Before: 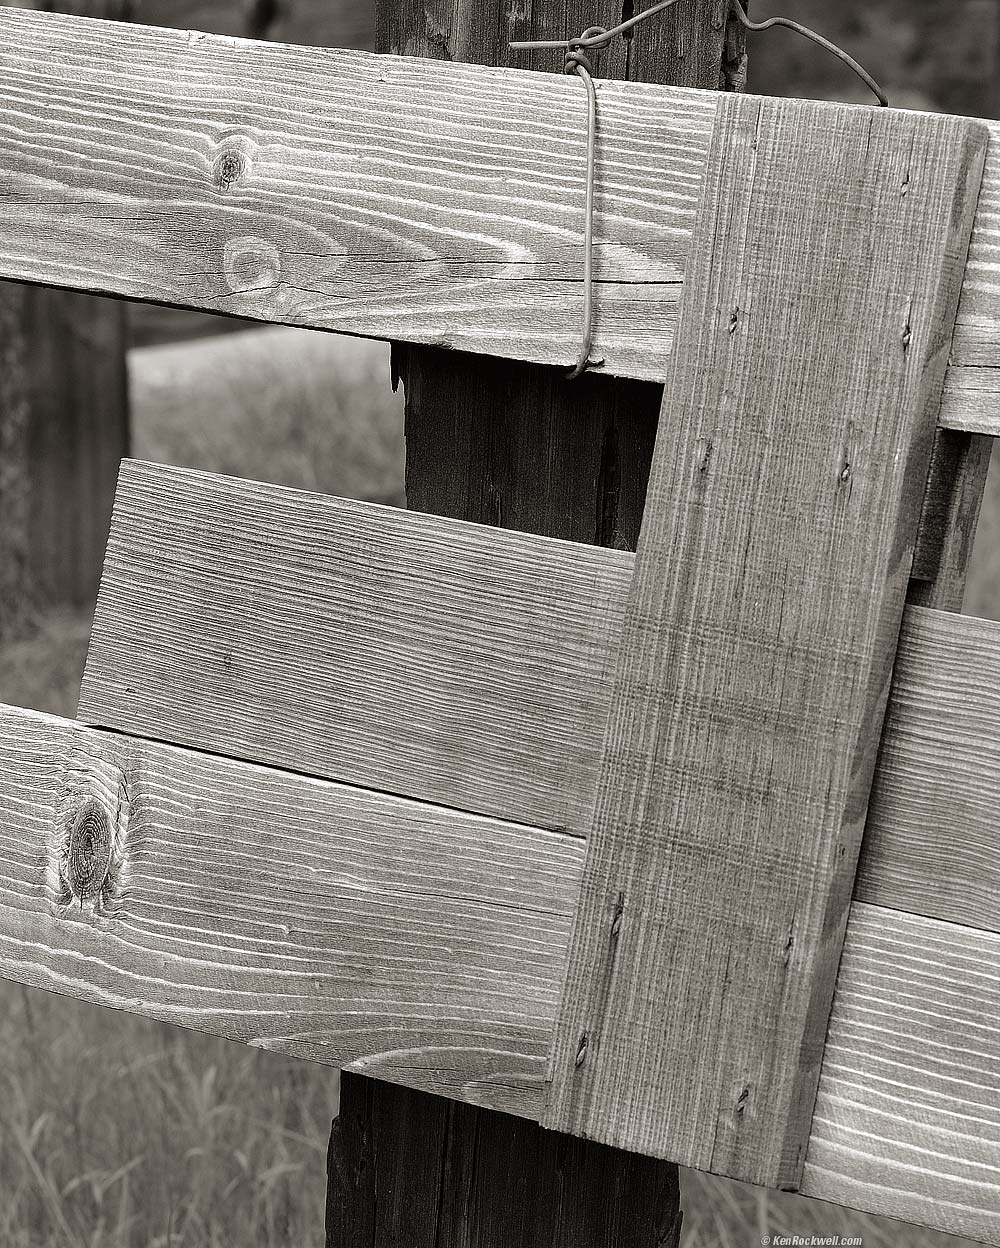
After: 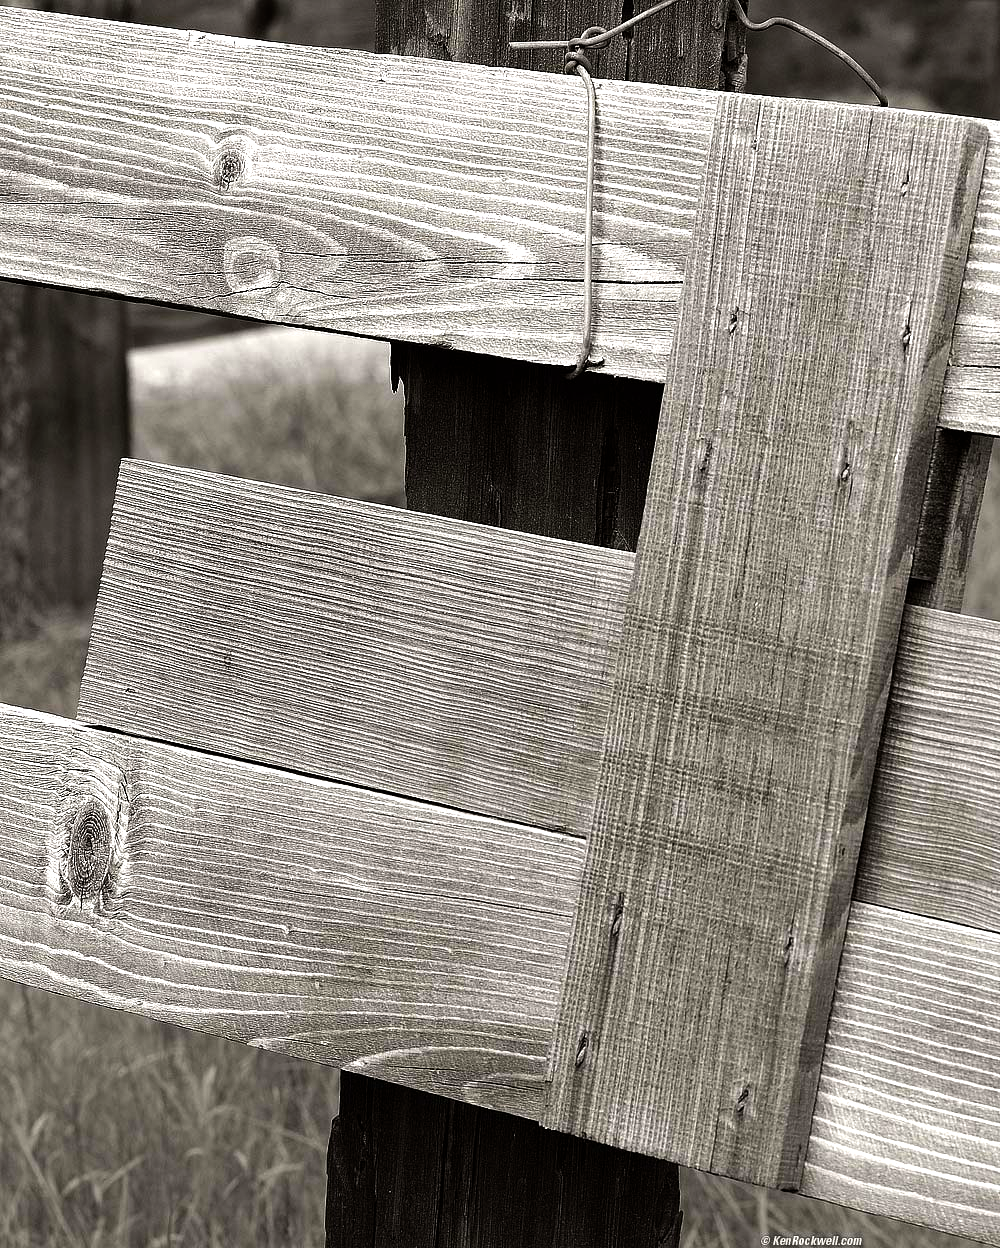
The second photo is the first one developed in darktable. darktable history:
color balance rgb: linear chroma grading › global chroma 8.872%, perceptual saturation grading › global saturation 29.677%, perceptual brilliance grading › global brilliance 19.313%, perceptual brilliance grading › shadows -39.994%, global vibrance 9.169%, contrast 14.856%, saturation formula JzAzBz (2021)
